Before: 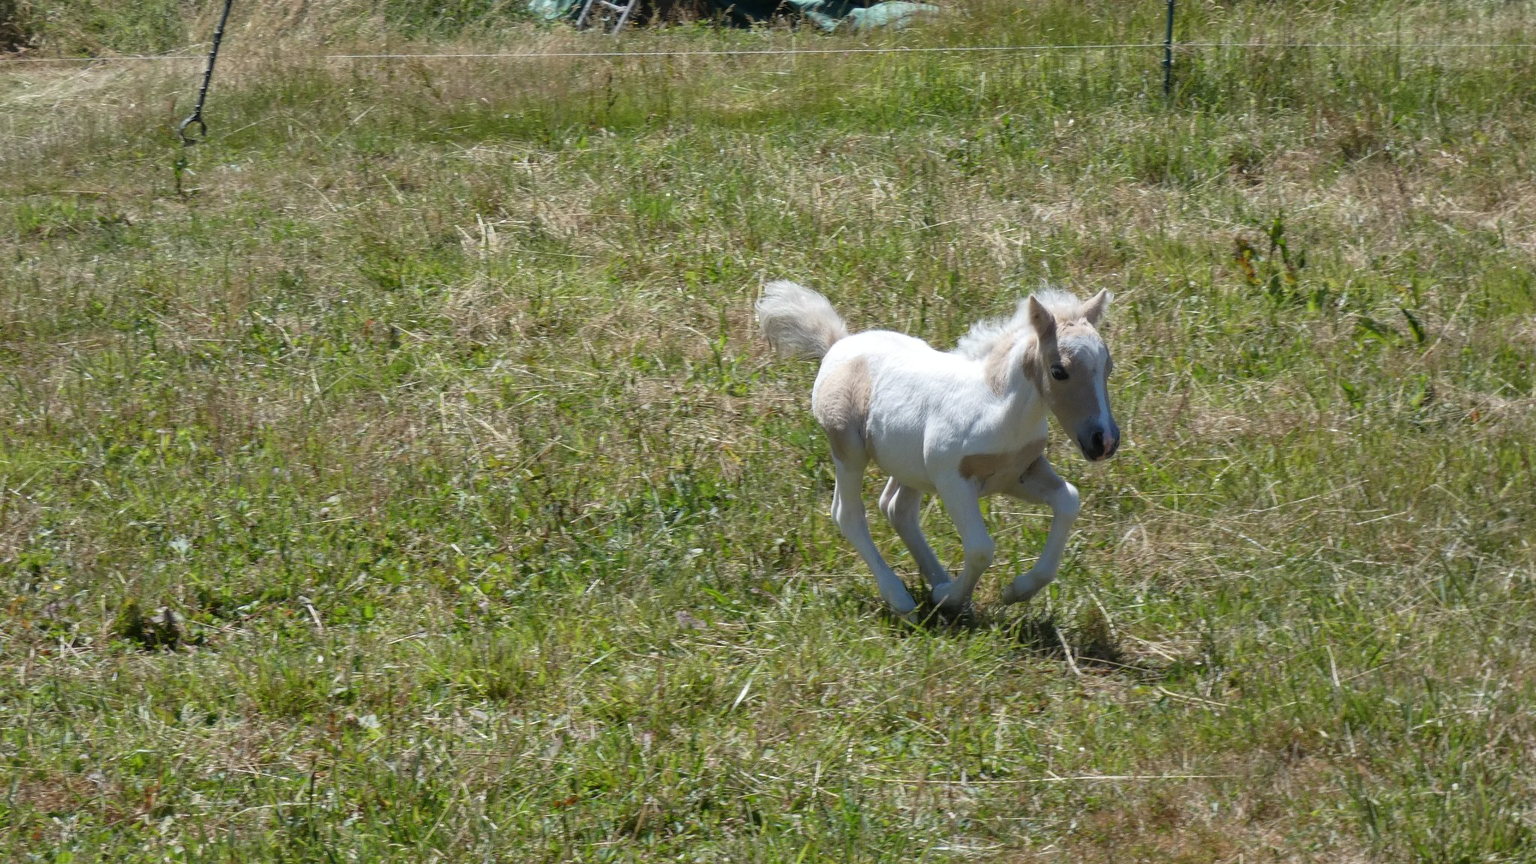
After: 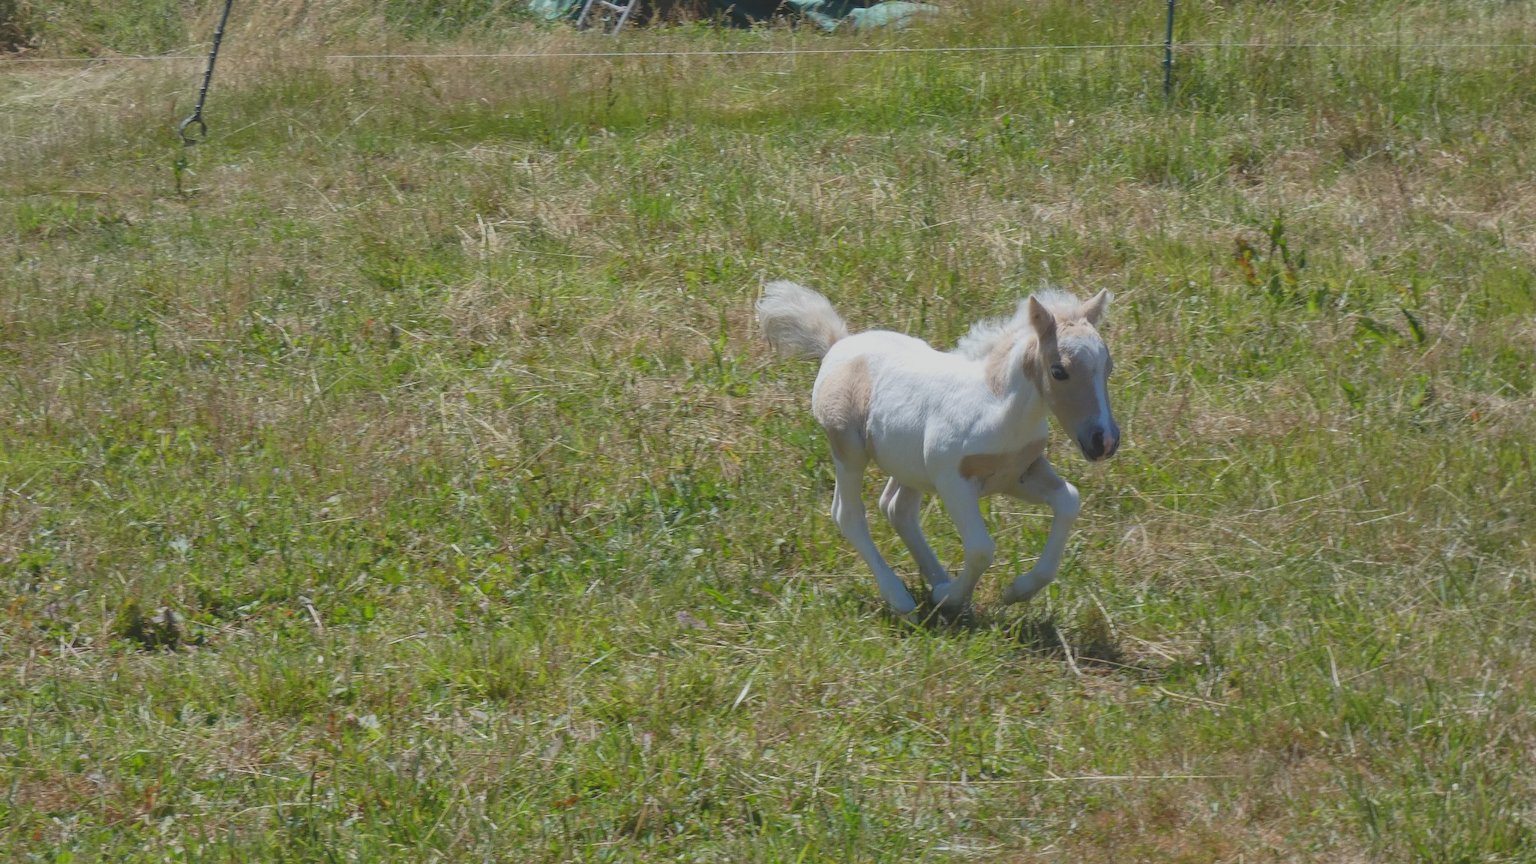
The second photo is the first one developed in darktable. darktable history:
contrast brightness saturation: contrast -0.288
